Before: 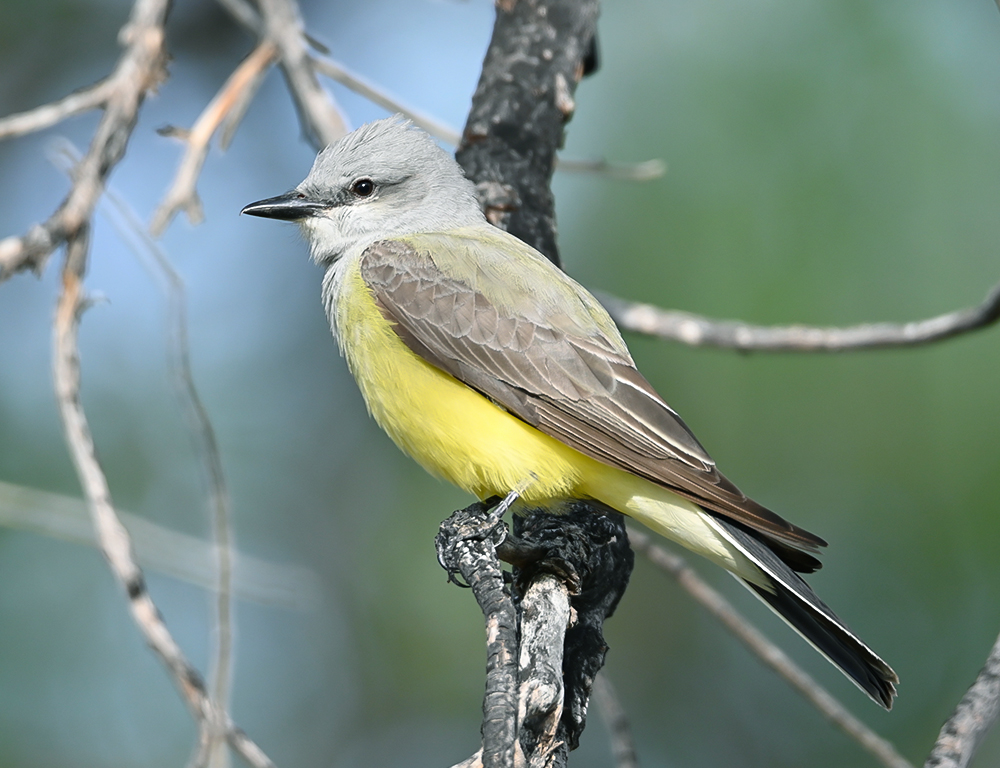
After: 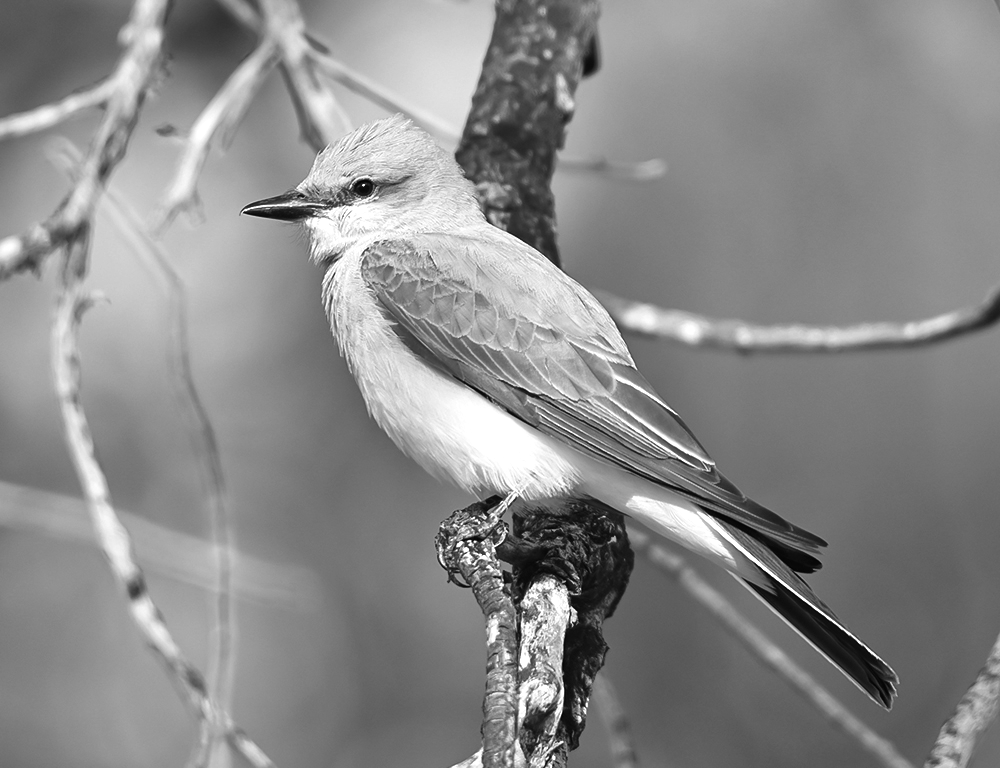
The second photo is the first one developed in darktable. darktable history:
shadows and highlights: low approximation 0.01, soften with gaussian
color balance: mode lift, gamma, gain (sRGB), lift [0.997, 0.979, 1.021, 1.011], gamma [1, 1.084, 0.916, 0.998], gain [1, 0.87, 1.13, 1.101], contrast 4.55%, contrast fulcrum 38.24%, output saturation 104.09%
color zones: curves: ch1 [(0, -0.394) (0.143, -0.394) (0.286, -0.394) (0.429, -0.392) (0.571, -0.391) (0.714, -0.391) (0.857, -0.391) (1, -0.394)]
